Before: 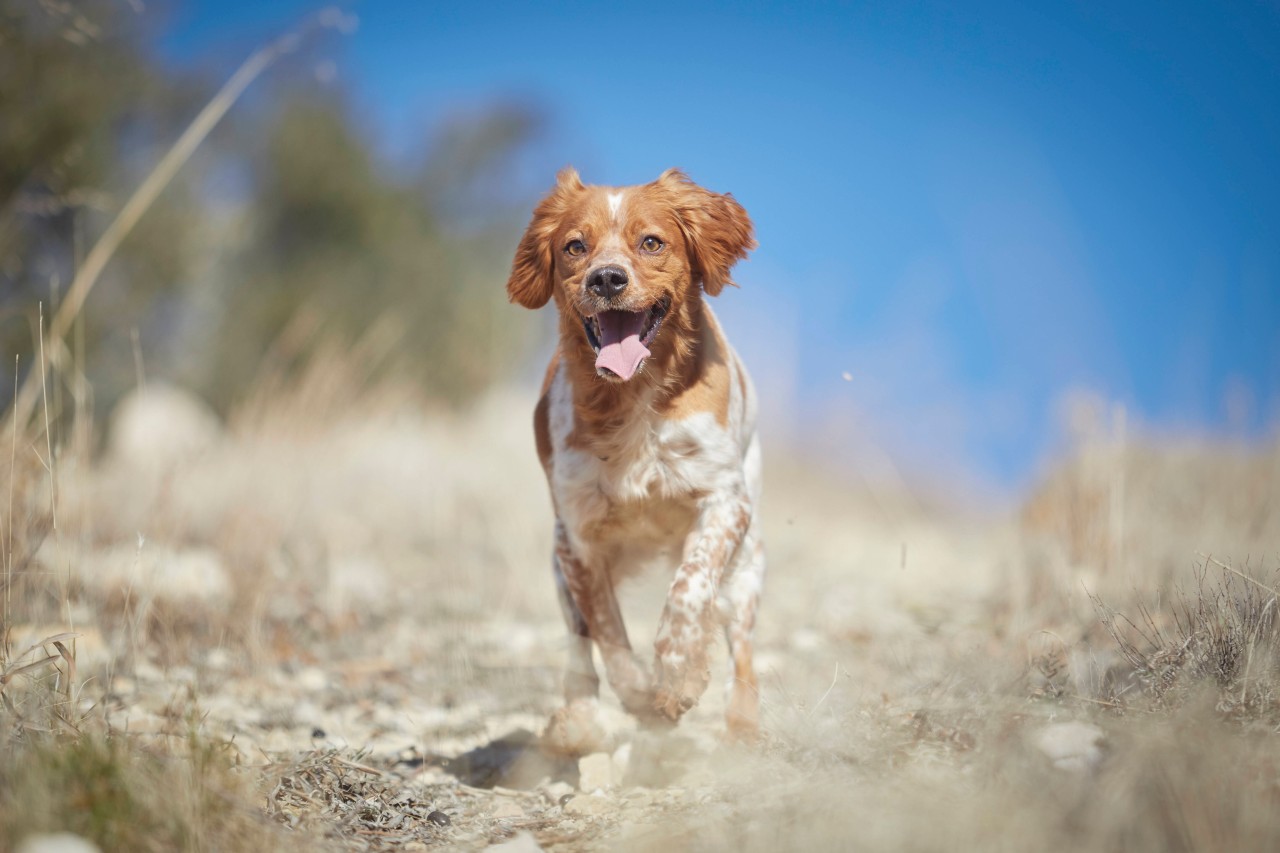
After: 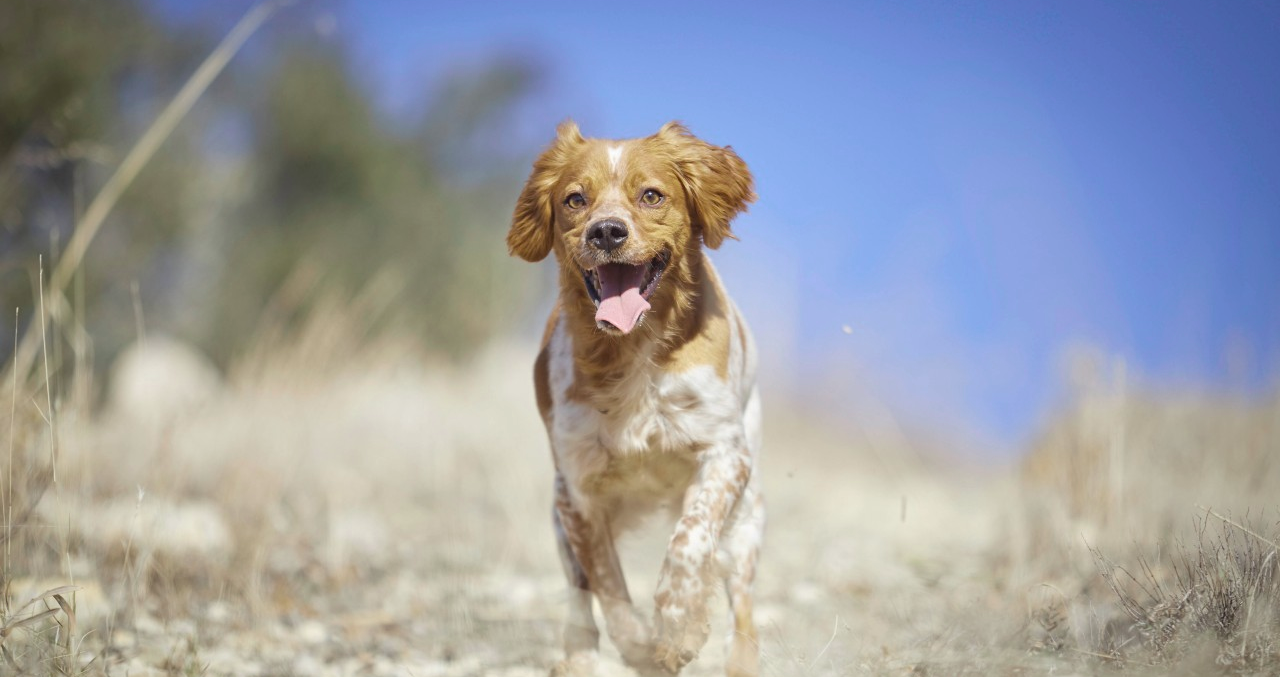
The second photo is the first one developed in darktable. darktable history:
crop and rotate: top 5.65%, bottom 14.967%
color zones: curves: ch0 [(0.826, 0.353)]; ch1 [(0.242, 0.647) (0.889, 0.342)]; ch2 [(0.246, 0.089) (0.969, 0.068)], mix -122.38%
